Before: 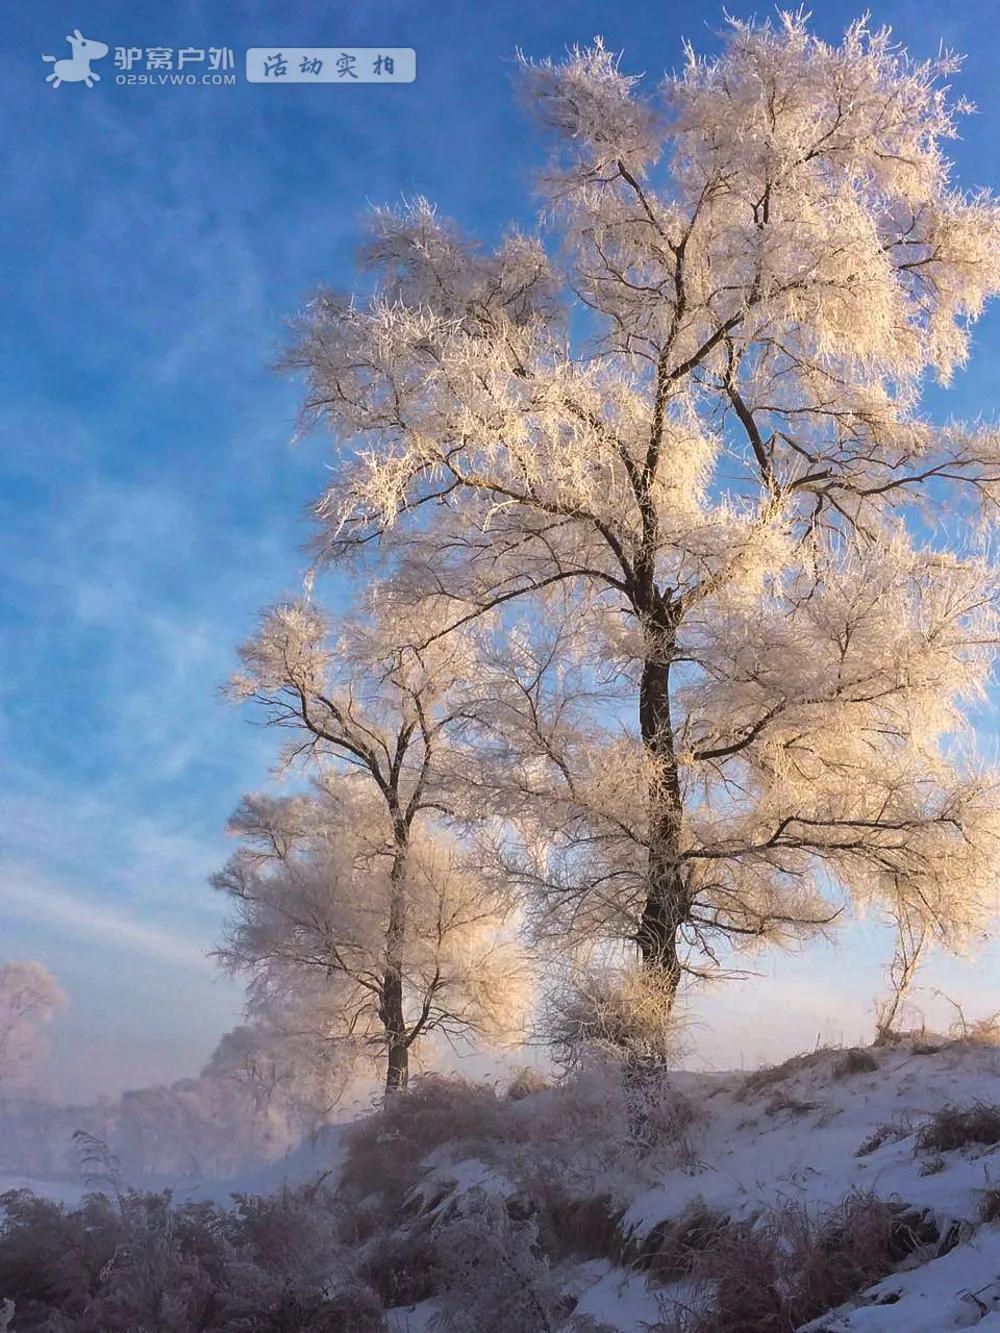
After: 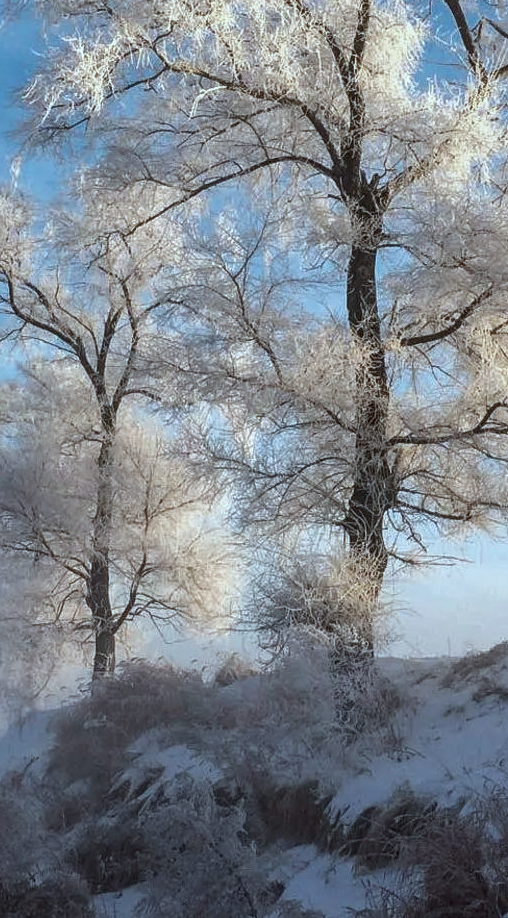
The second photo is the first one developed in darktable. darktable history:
local contrast: detail 115%
crop and rotate: left 29.342%, top 31.083%, right 19.821%
color correction: highlights a* -12.81, highlights b* -17.34, saturation 0.703
